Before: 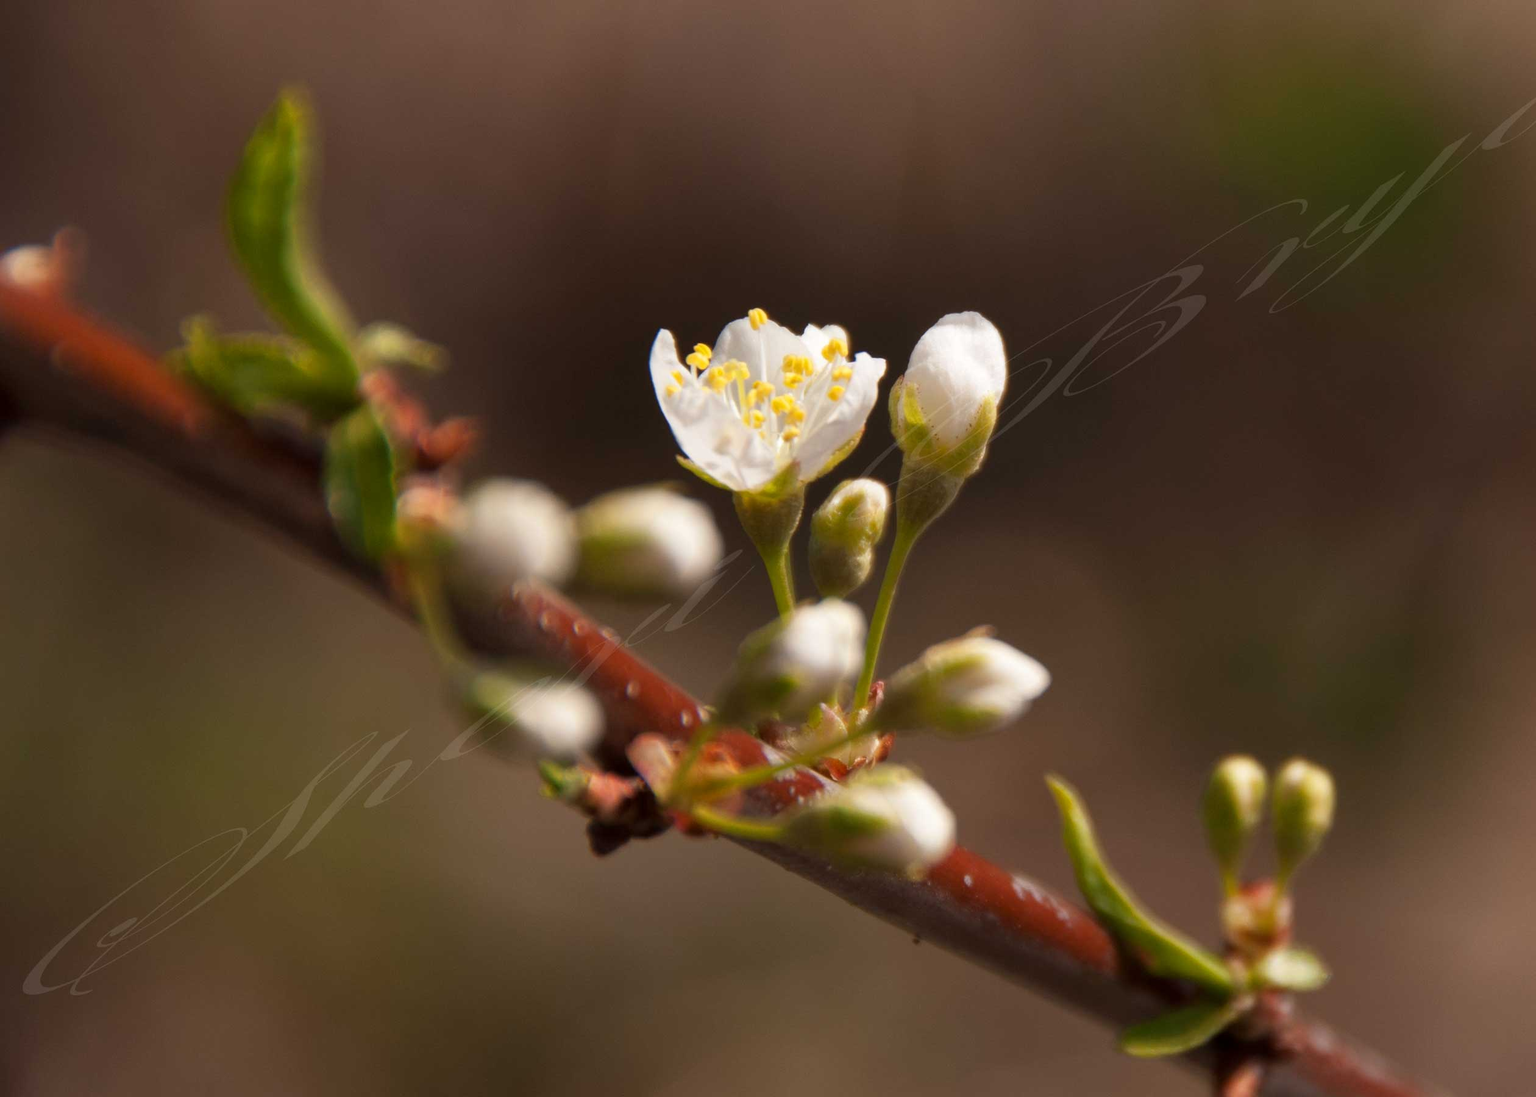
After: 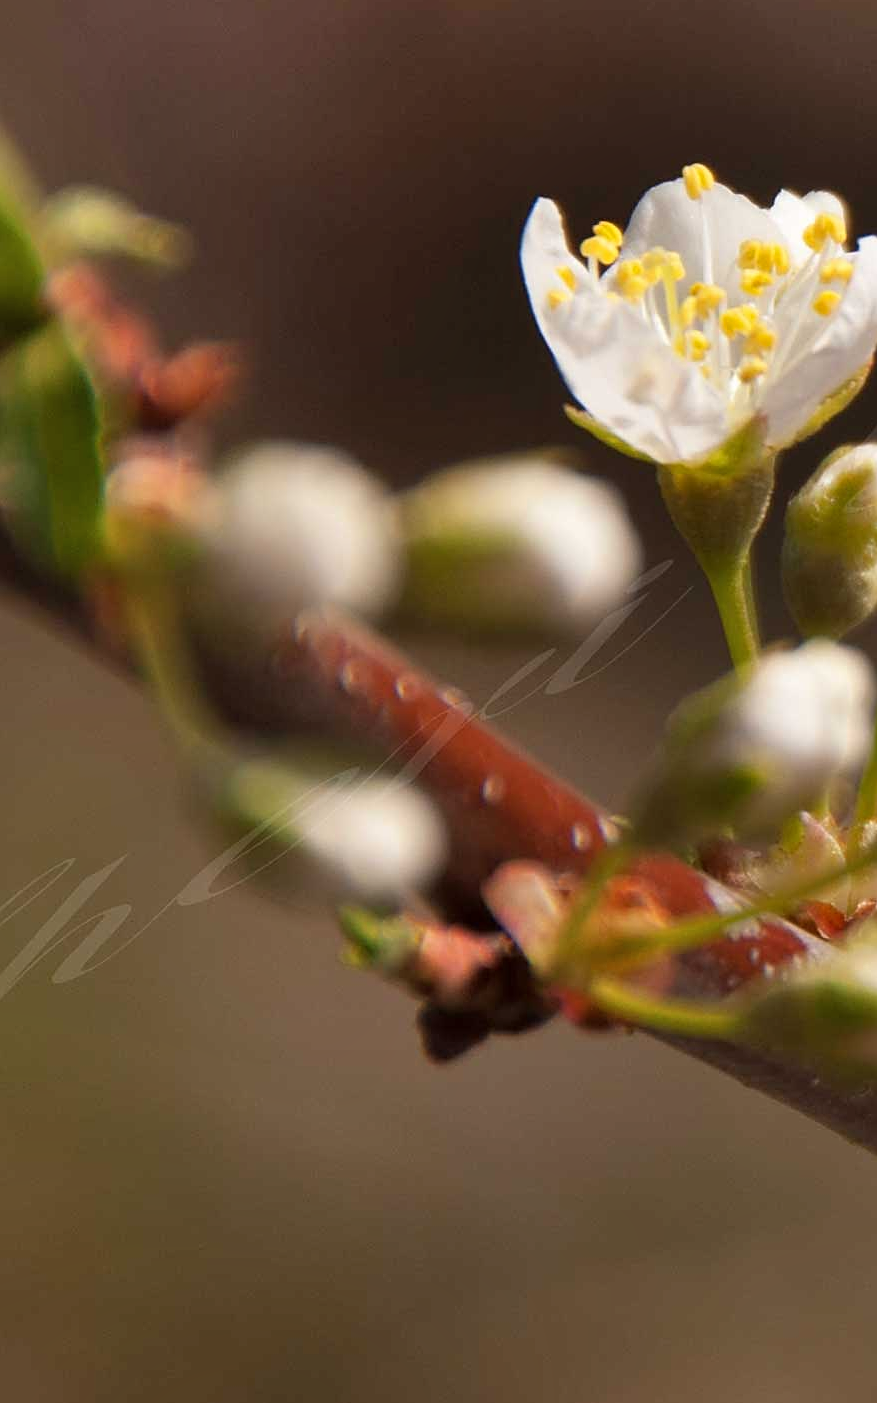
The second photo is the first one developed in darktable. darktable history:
shadows and highlights: soften with gaussian
sharpen: amount 0.49
crop and rotate: left 21.651%, top 19.049%, right 43.514%, bottom 3.003%
